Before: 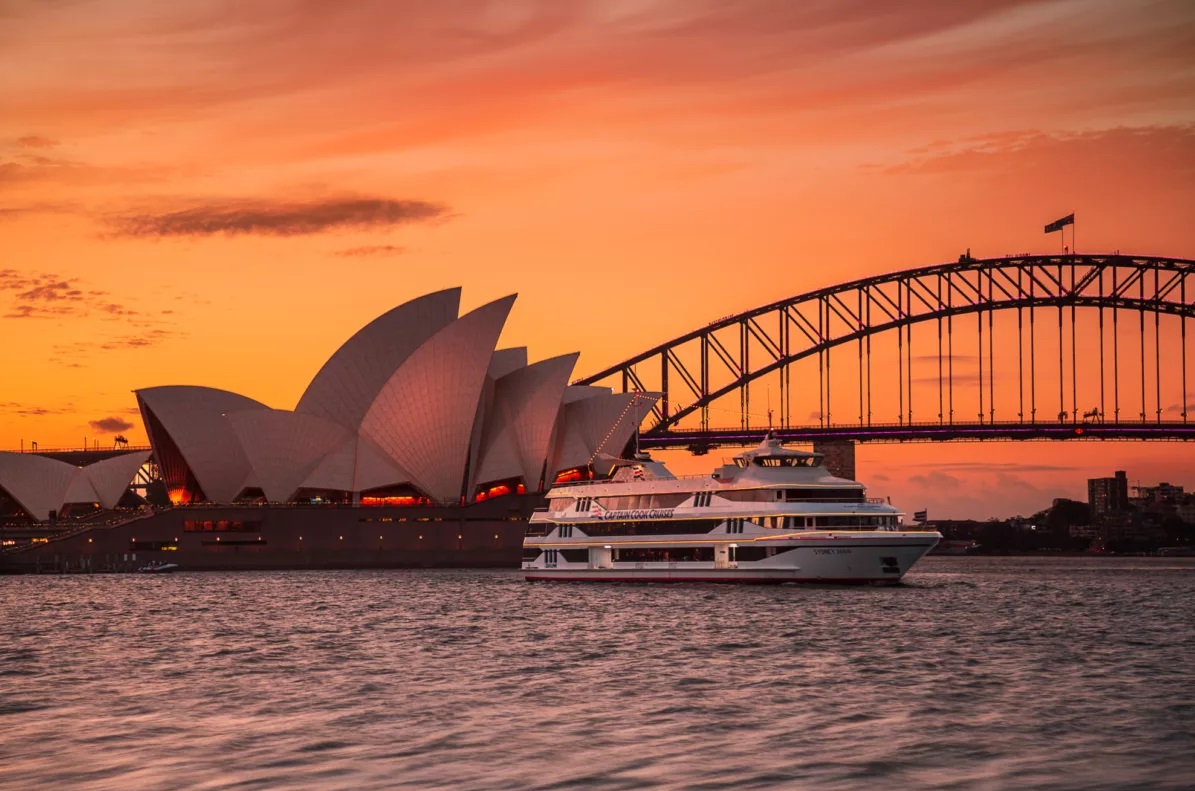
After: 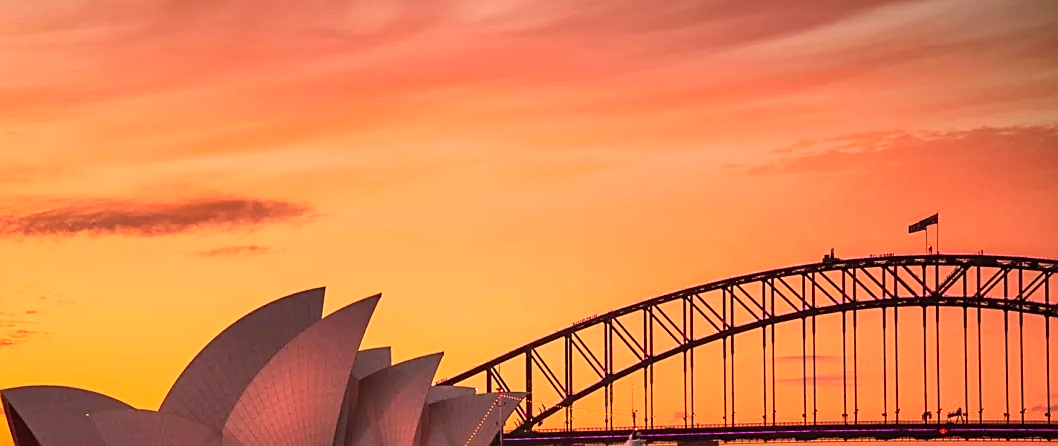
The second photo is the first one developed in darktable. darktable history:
sharpen: on, module defaults
crop and rotate: left 11.396%, bottom 43.548%
contrast brightness saturation: contrast 0.2, brightness 0.161, saturation 0.226
